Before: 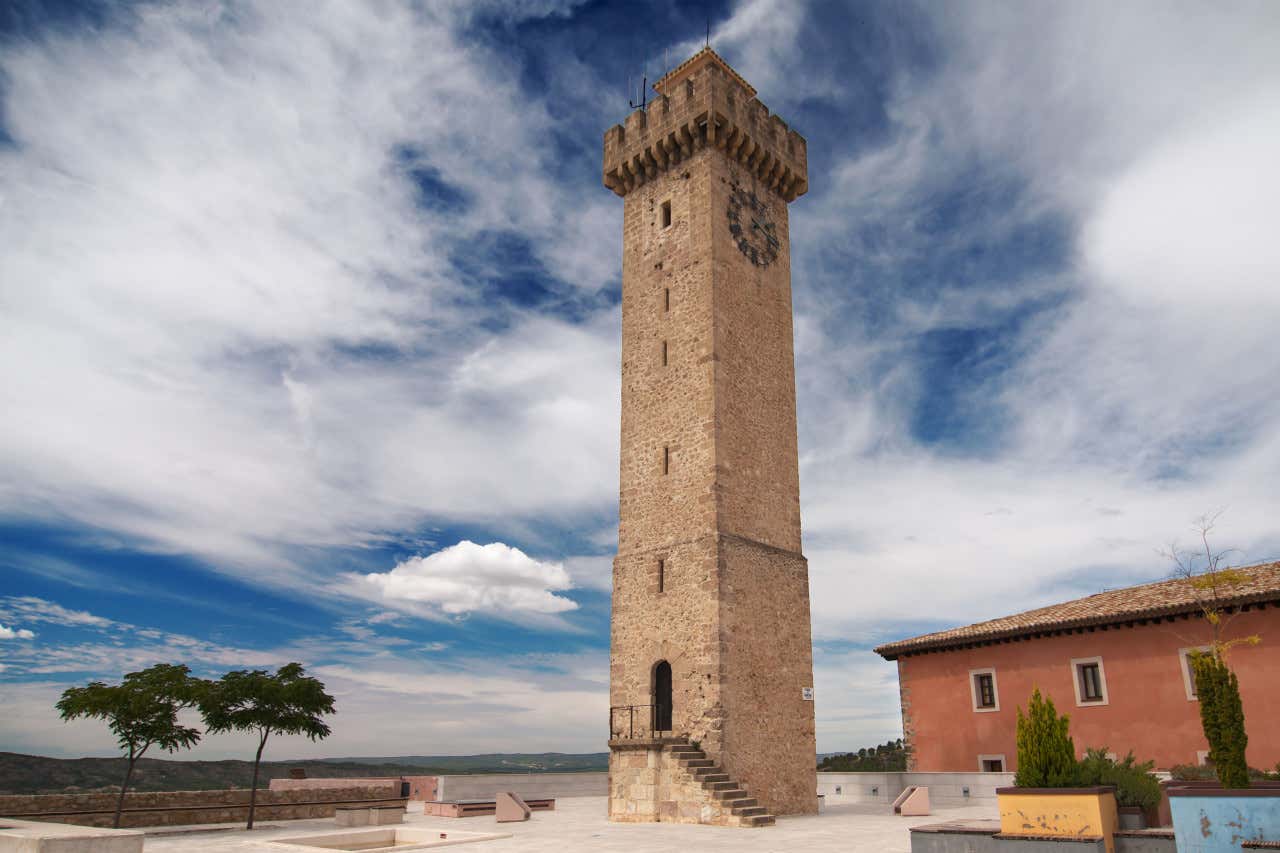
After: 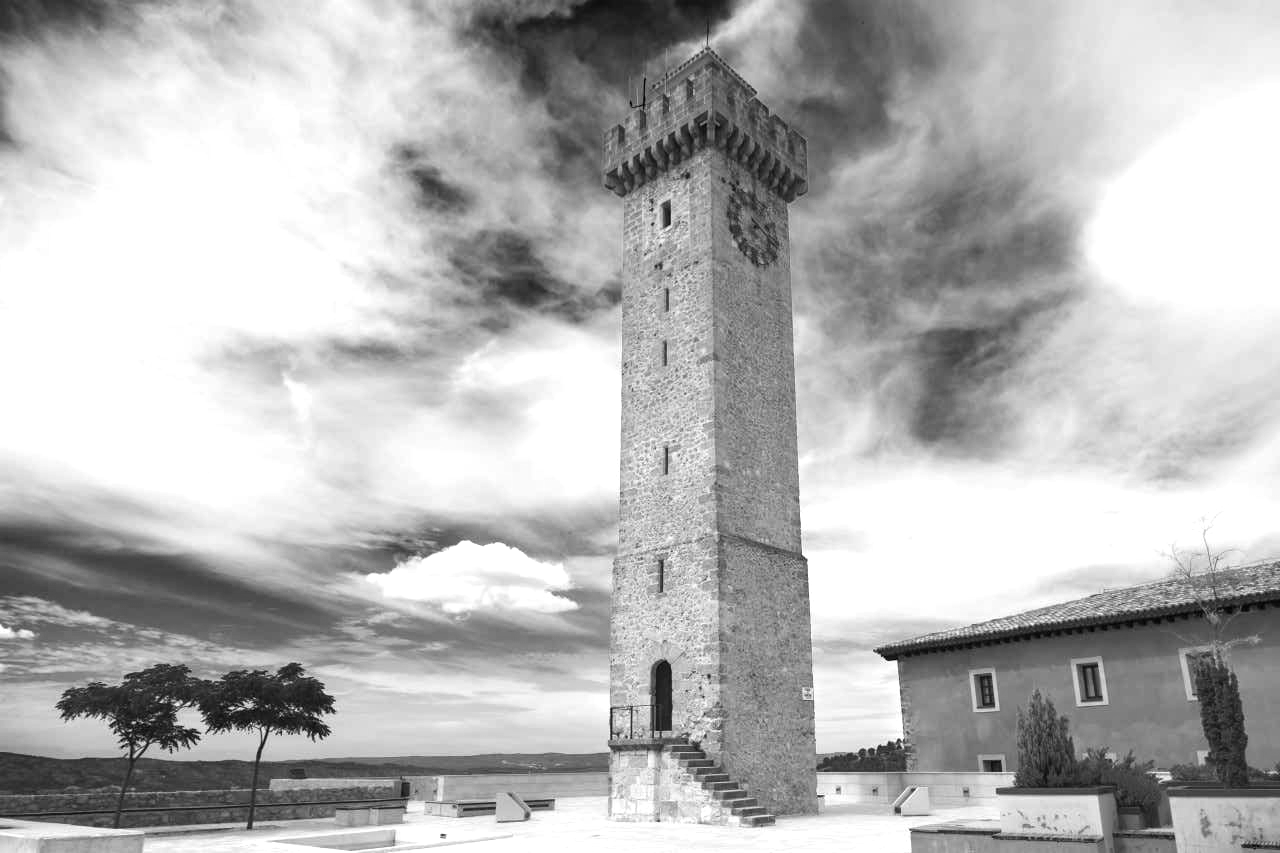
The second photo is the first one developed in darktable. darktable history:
exposure: black level correction 0, exposure 0.7 EV, compensate exposure bias true, compensate highlight preservation false
color balance rgb: linear chroma grading › shadows 16%, perceptual saturation grading › global saturation 8%, perceptual saturation grading › shadows 4%, perceptual brilliance grading › global brilliance 2%, perceptual brilliance grading › highlights 8%, perceptual brilliance grading › shadows -4%, global vibrance 16%, saturation formula JzAzBz (2021)
monochrome: a -71.75, b 75.82
